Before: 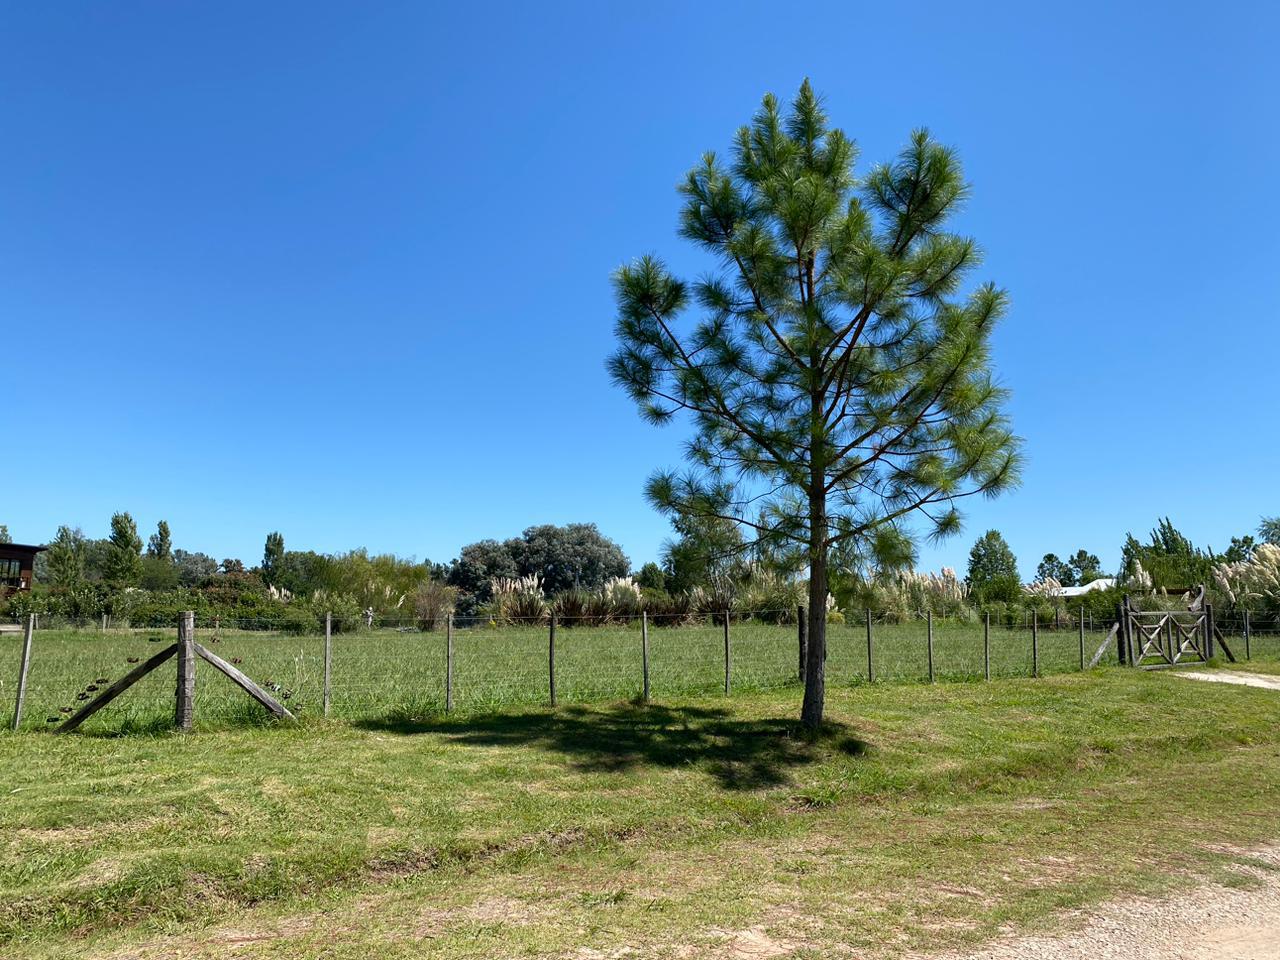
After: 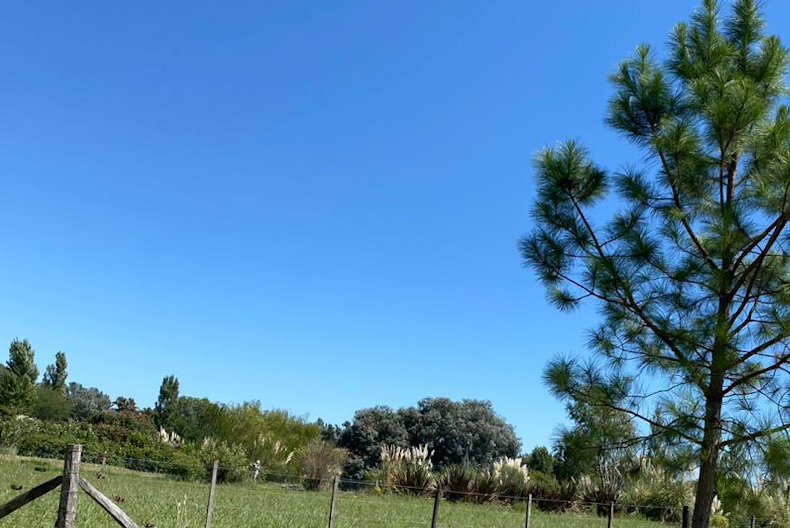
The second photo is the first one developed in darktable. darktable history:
crop and rotate: angle -6.2°, left 1.994%, top 7.04%, right 27.715%, bottom 30.365%
